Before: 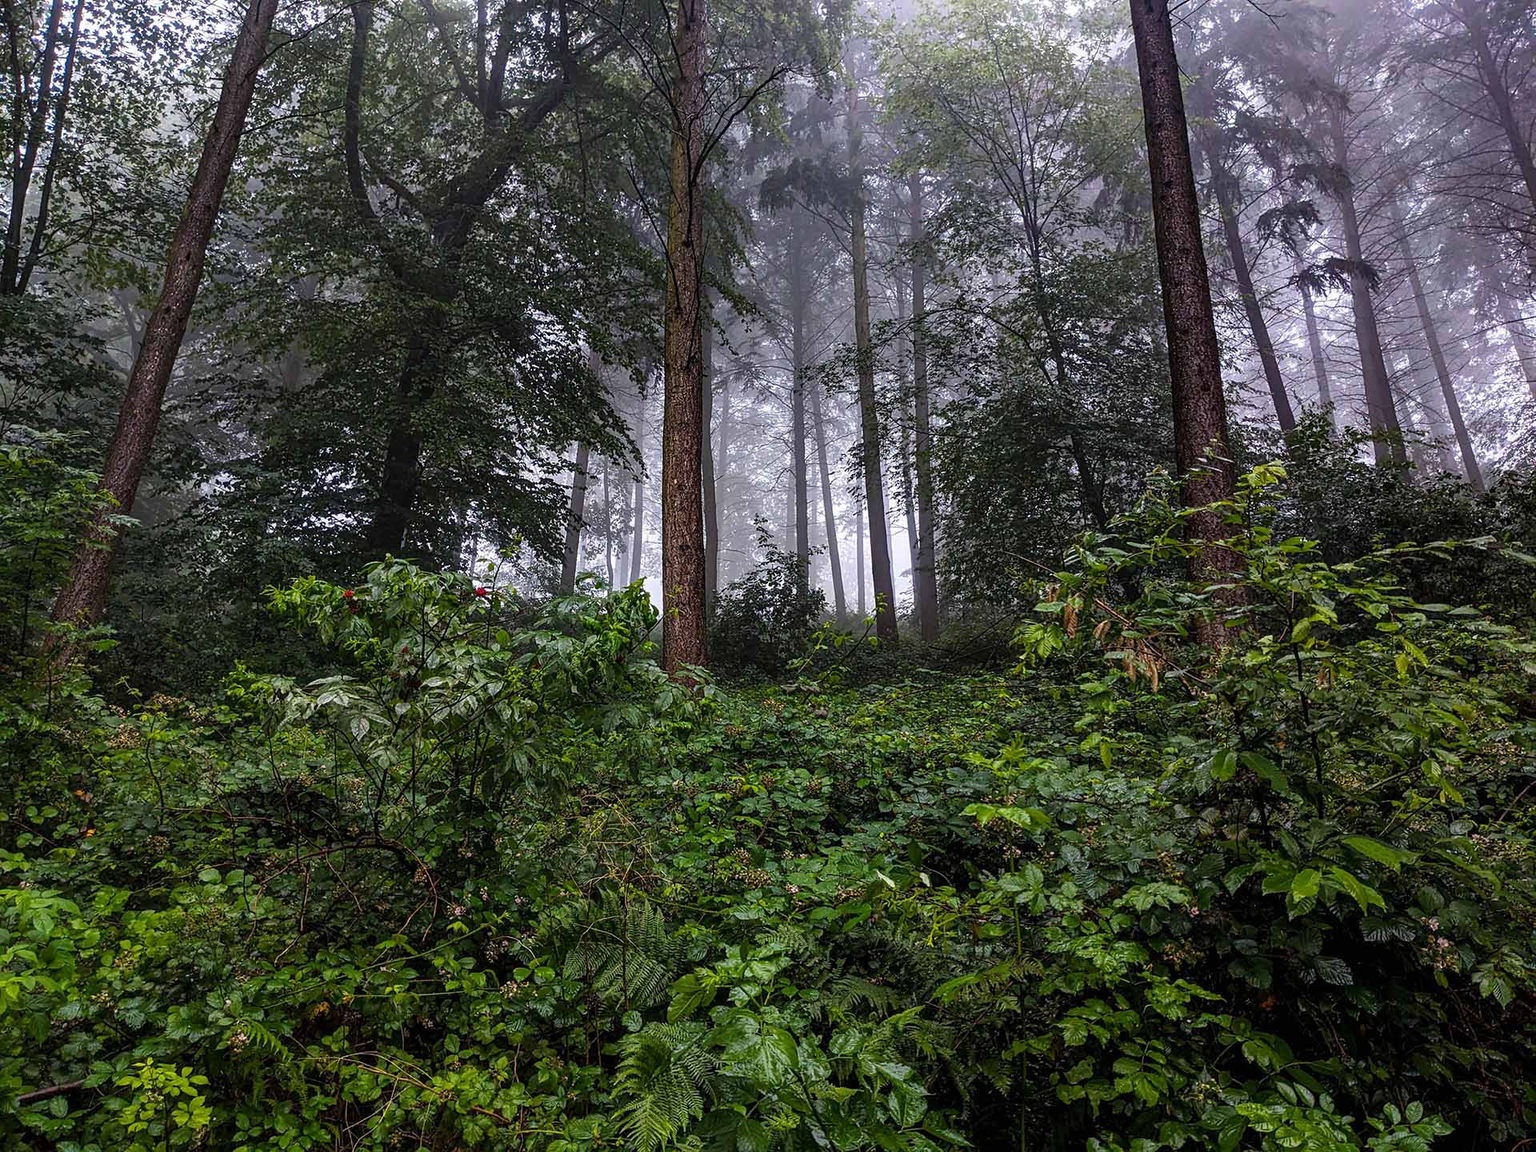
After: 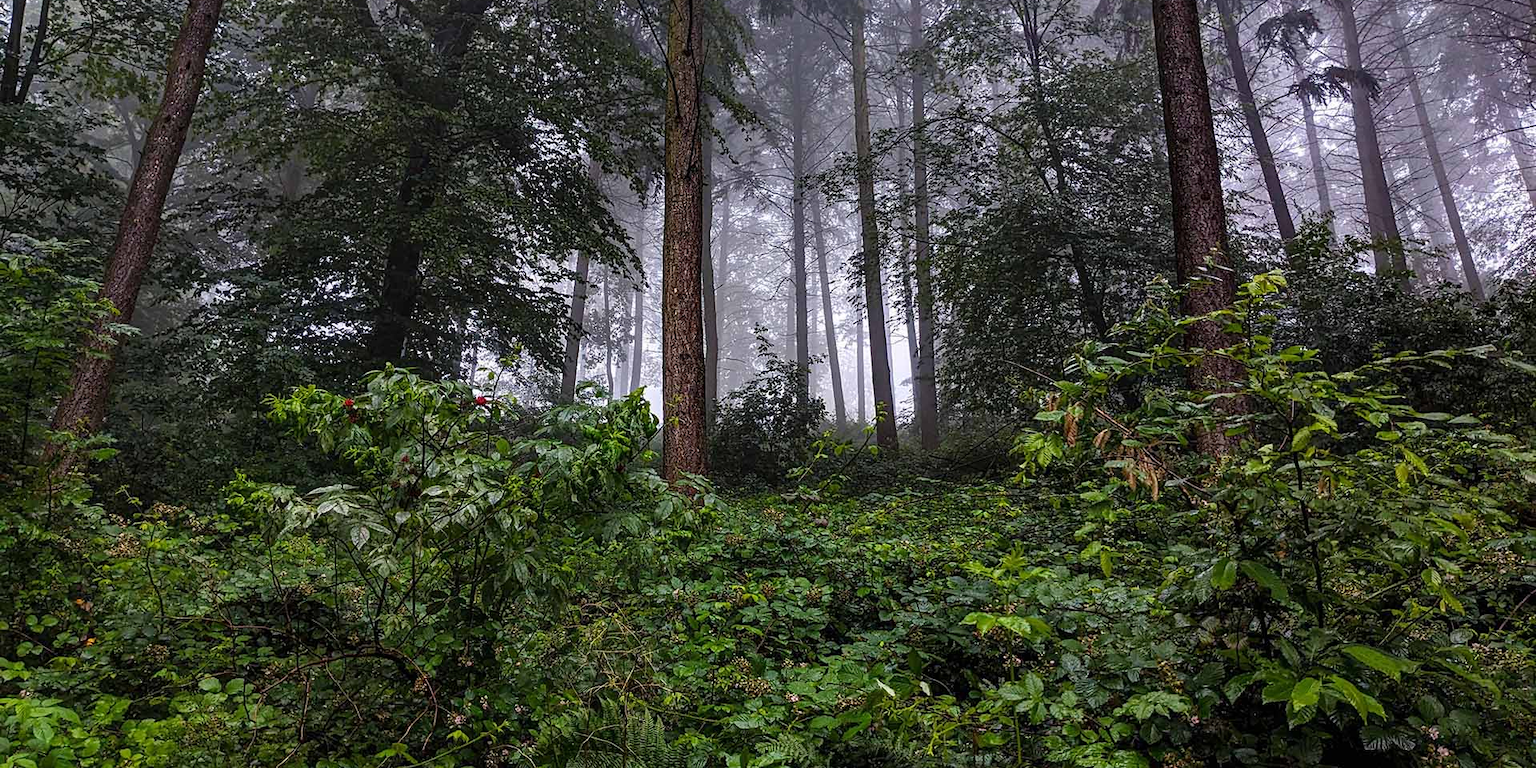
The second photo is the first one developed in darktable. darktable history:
crop: top 16.617%, bottom 16.685%
